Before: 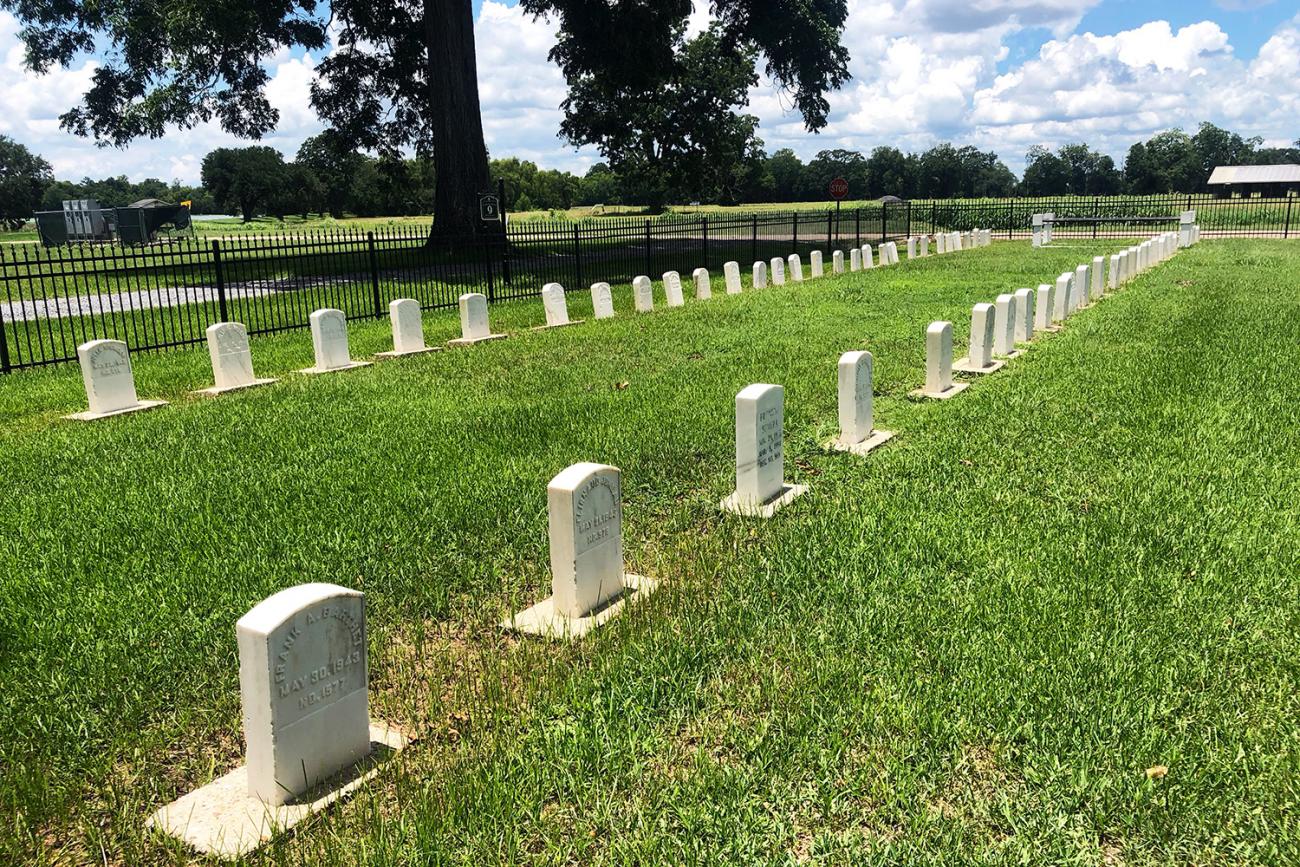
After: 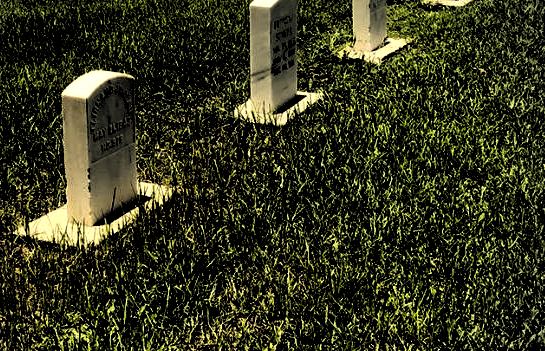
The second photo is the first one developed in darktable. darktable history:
levels: levels [0.514, 0.759, 1]
vignetting: fall-off start 91.84%, center (-0.119, -0.005), unbound false
crop: left 37.421%, top 45.291%, right 20.653%, bottom 13.358%
exposure: black level correction 0.001, exposure 0.194 EV, compensate exposure bias true, compensate highlight preservation false
color correction: highlights a* 2.53, highlights b* 22.6
